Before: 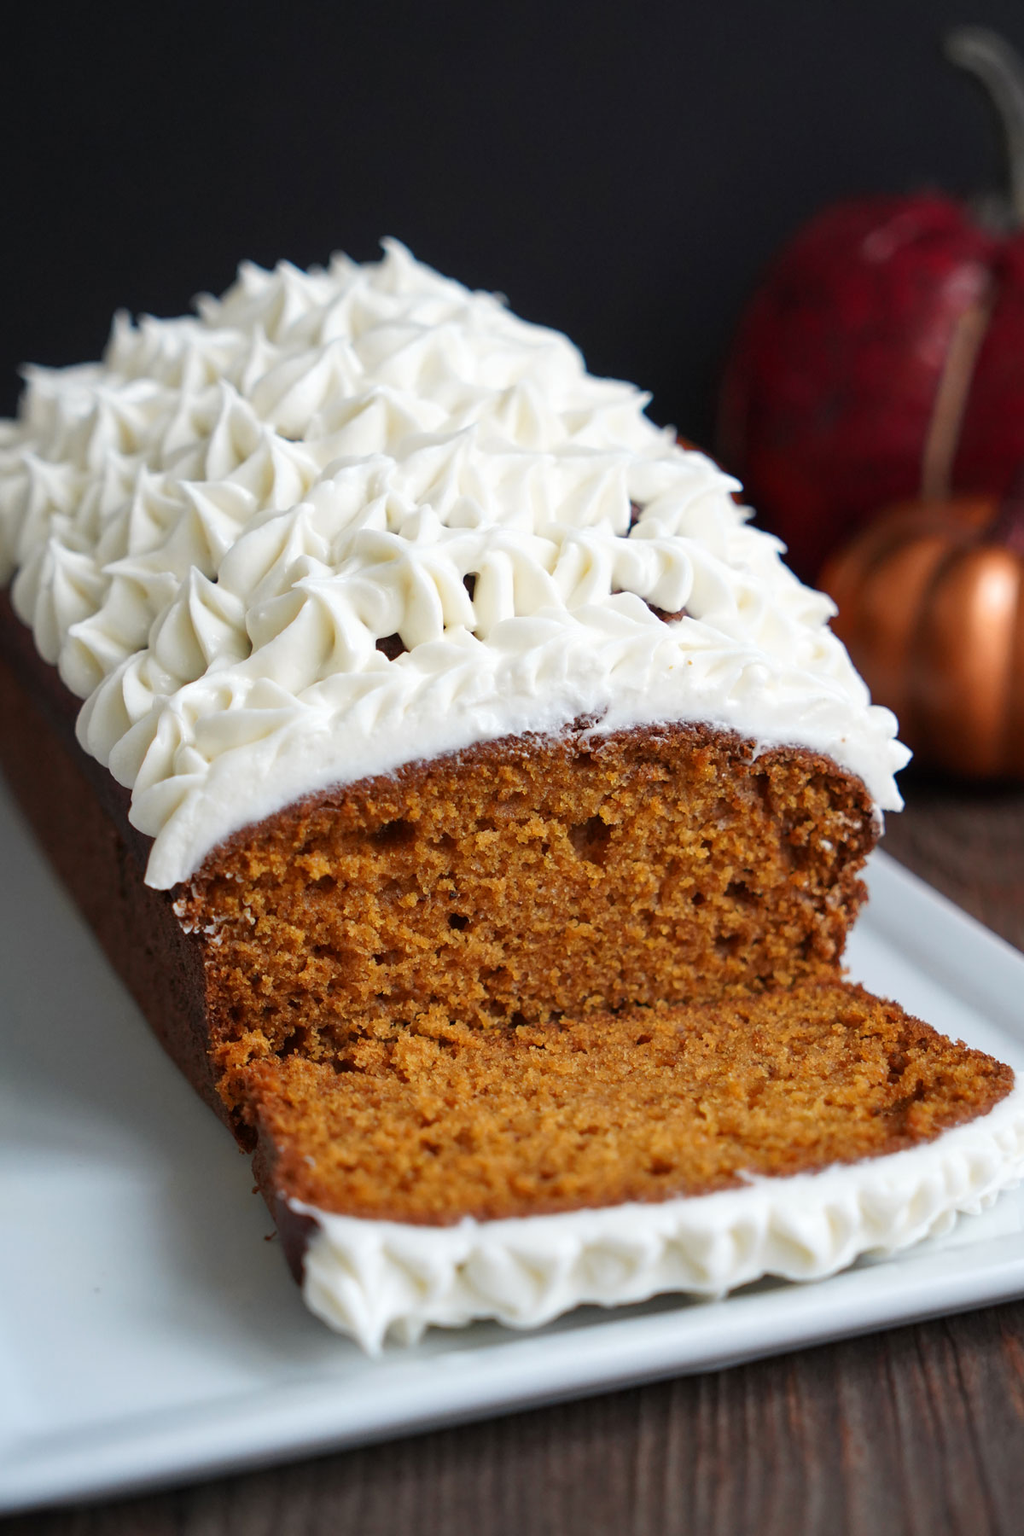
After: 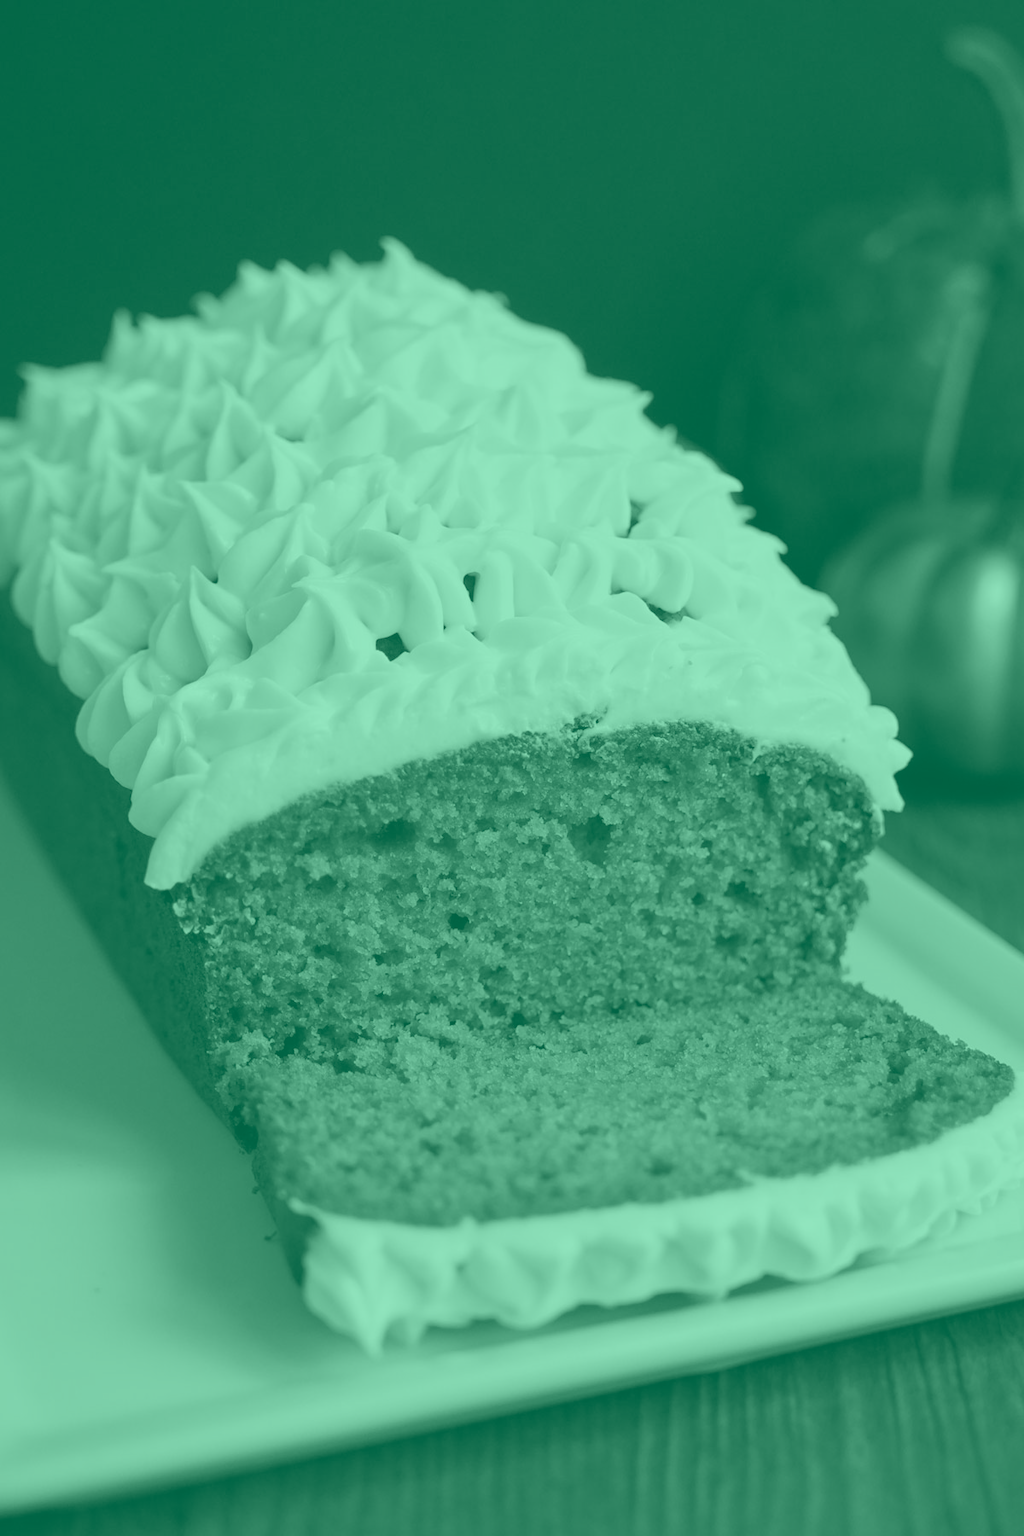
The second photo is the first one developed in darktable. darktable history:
colorize: hue 147.6°, saturation 65%, lightness 21.64%
color correction: saturation 0.8
